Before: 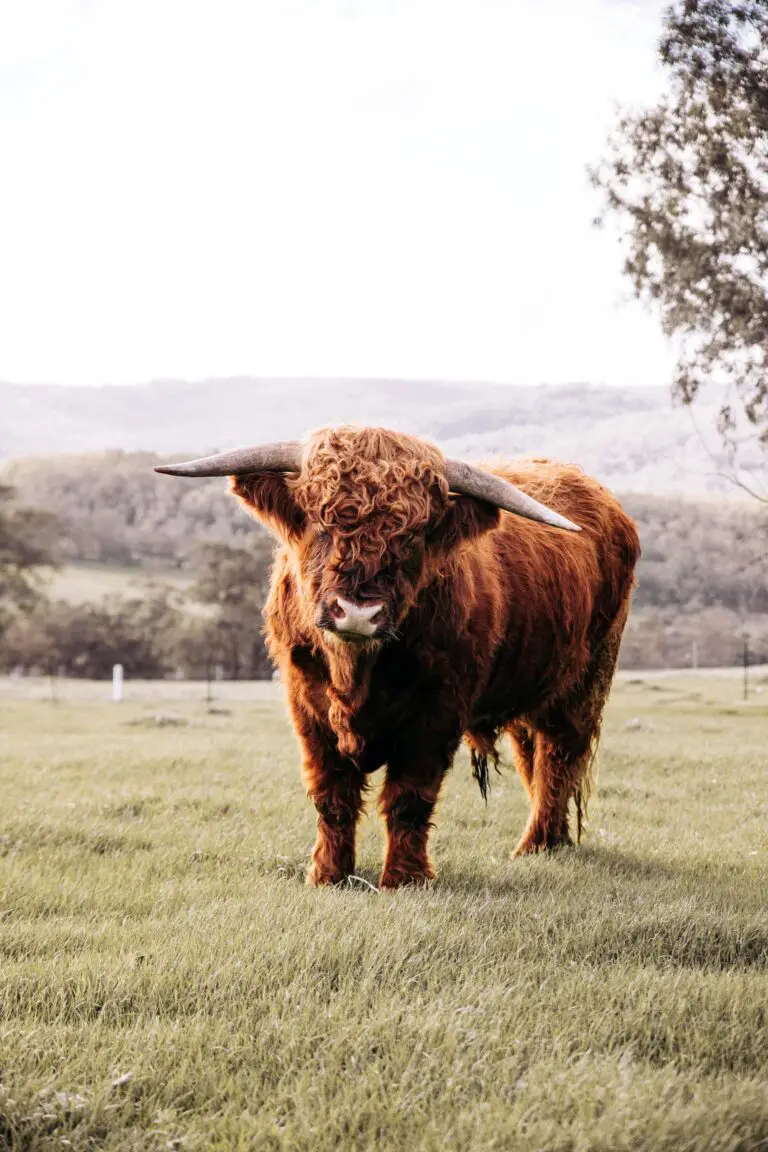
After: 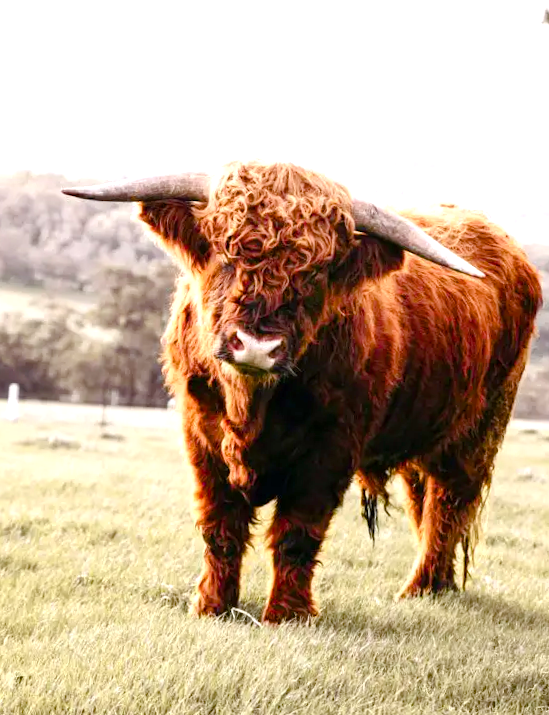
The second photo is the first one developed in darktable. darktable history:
crop and rotate: angle -3.37°, left 9.79%, top 20.73%, right 12.42%, bottom 11.82%
exposure: black level correction 0, exposure 0.7 EV, compensate exposure bias true, compensate highlight preservation false
color balance rgb: perceptual saturation grading › global saturation 20%, perceptual saturation grading › highlights -25%, perceptual saturation grading › shadows 50%
